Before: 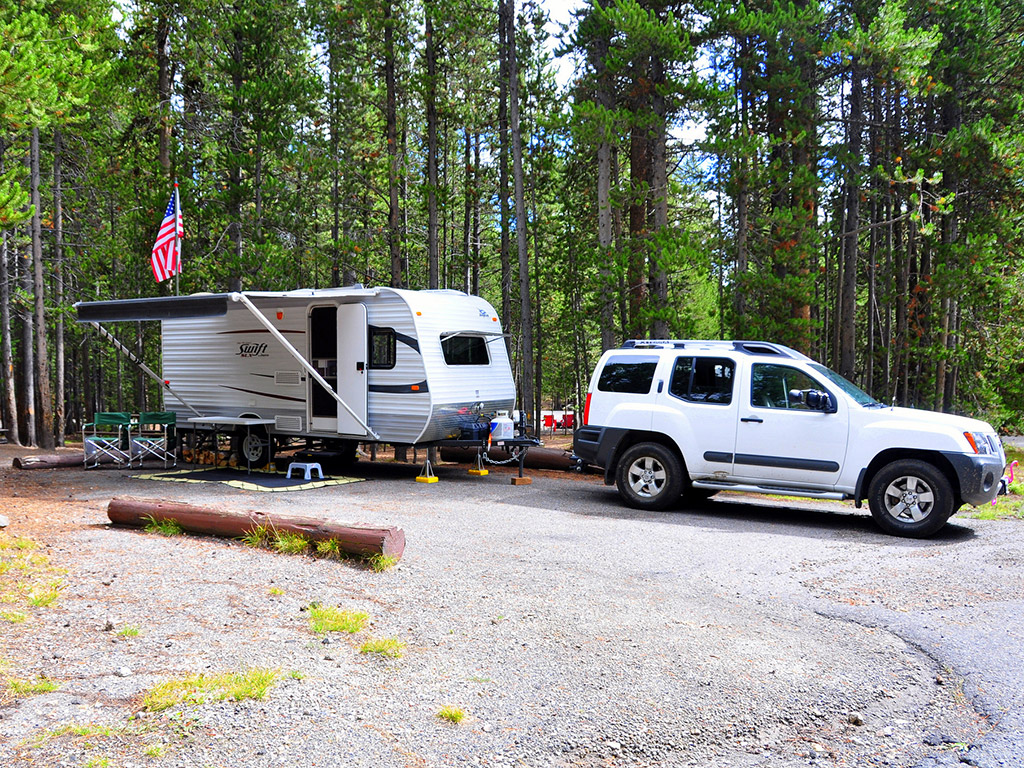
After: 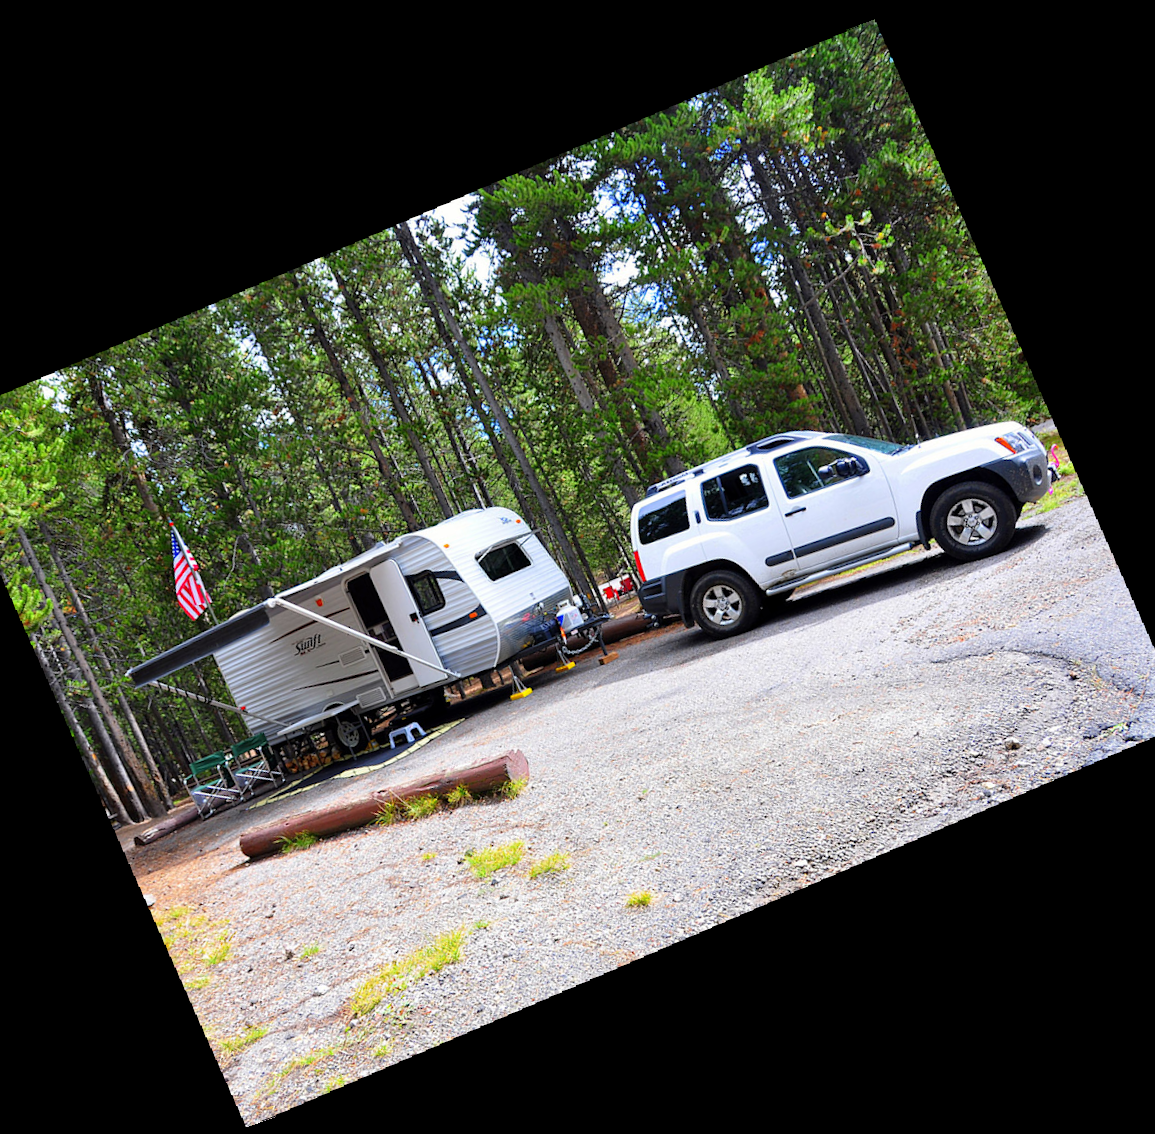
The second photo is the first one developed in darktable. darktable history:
crop and rotate: angle 19.43°, left 6.812%, right 4.125%, bottom 1.087%
rotate and perspective: rotation -4.2°, shear 0.006, automatic cropping off
